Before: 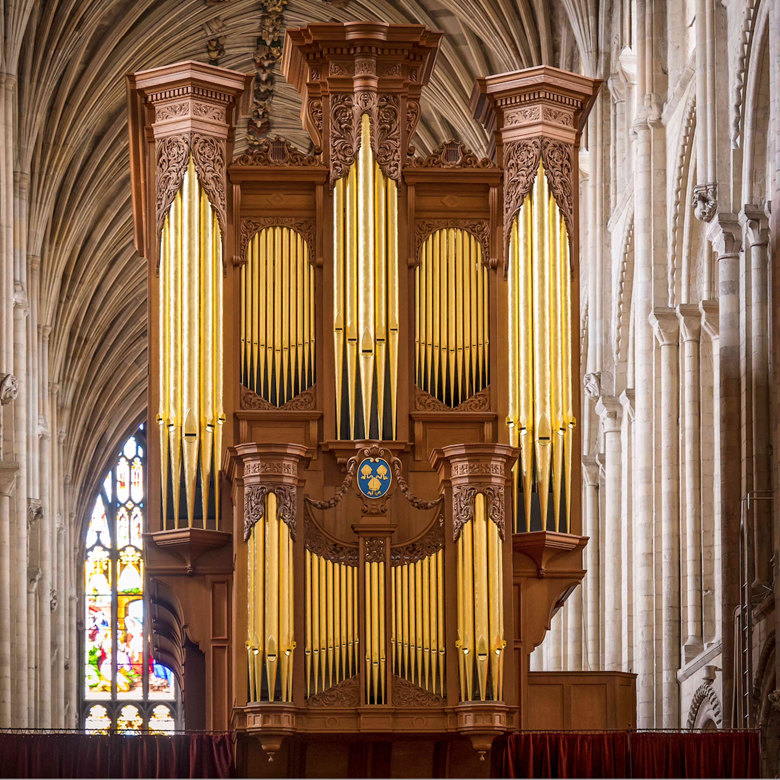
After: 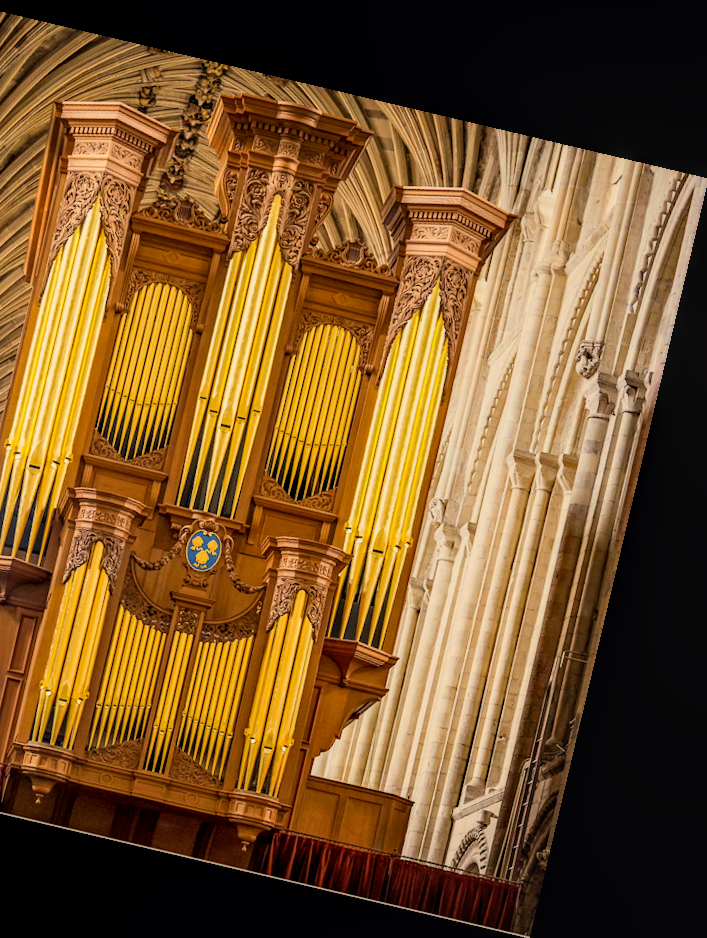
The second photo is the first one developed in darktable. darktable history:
rotate and perspective: rotation 13.27°, automatic cropping off
crop and rotate: left 24.6%
color correction: highlights a* 2.72, highlights b* 22.8
filmic rgb: black relative exposure -7.15 EV, white relative exposure 5.36 EV, hardness 3.02, color science v6 (2022)
haze removal: strength 0.29, distance 0.25, compatibility mode true, adaptive false
exposure: exposure 0.74 EV, compensate highlight preservation false
local contrast: on, module defaults
